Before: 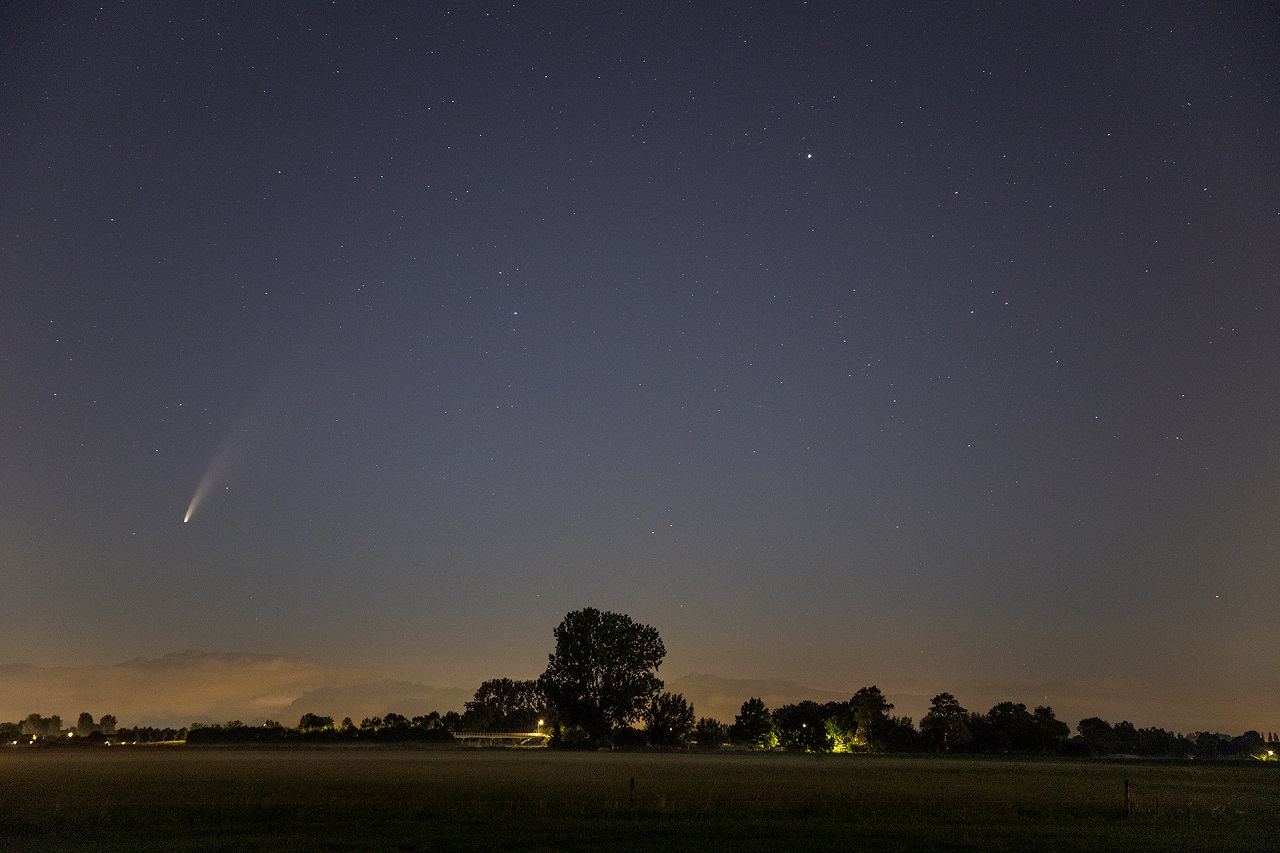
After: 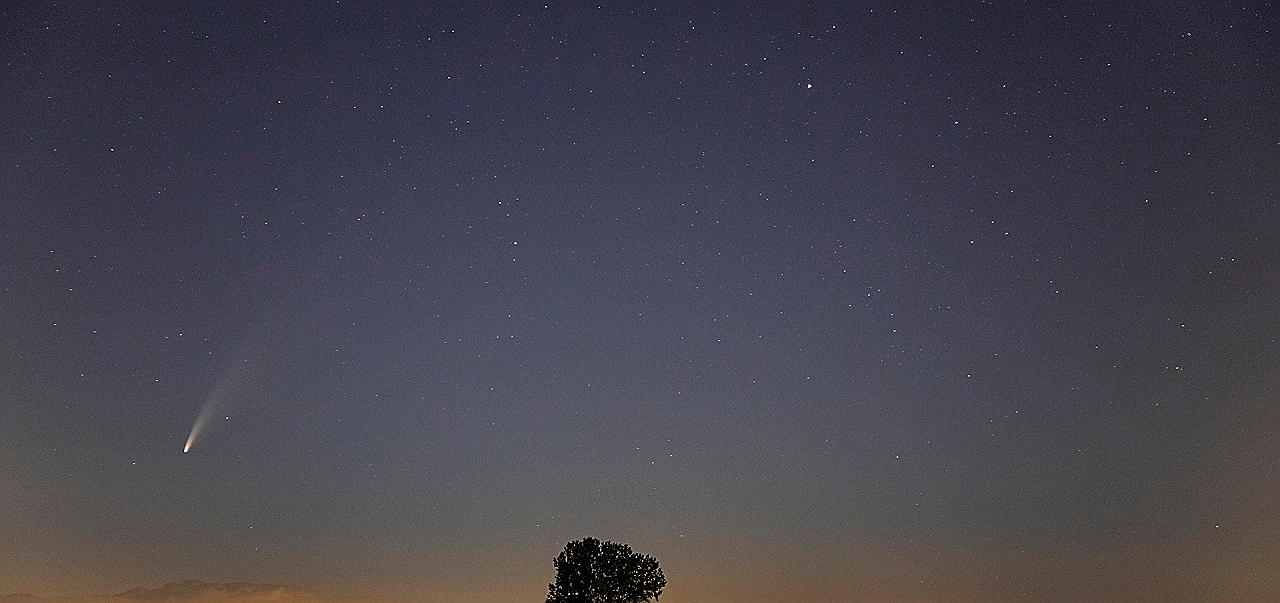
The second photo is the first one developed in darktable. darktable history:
sharpen: radius 1.4, amount 1.25, threshold 0.7
crop and rotate: top 8.293%, bottom 20.996%
